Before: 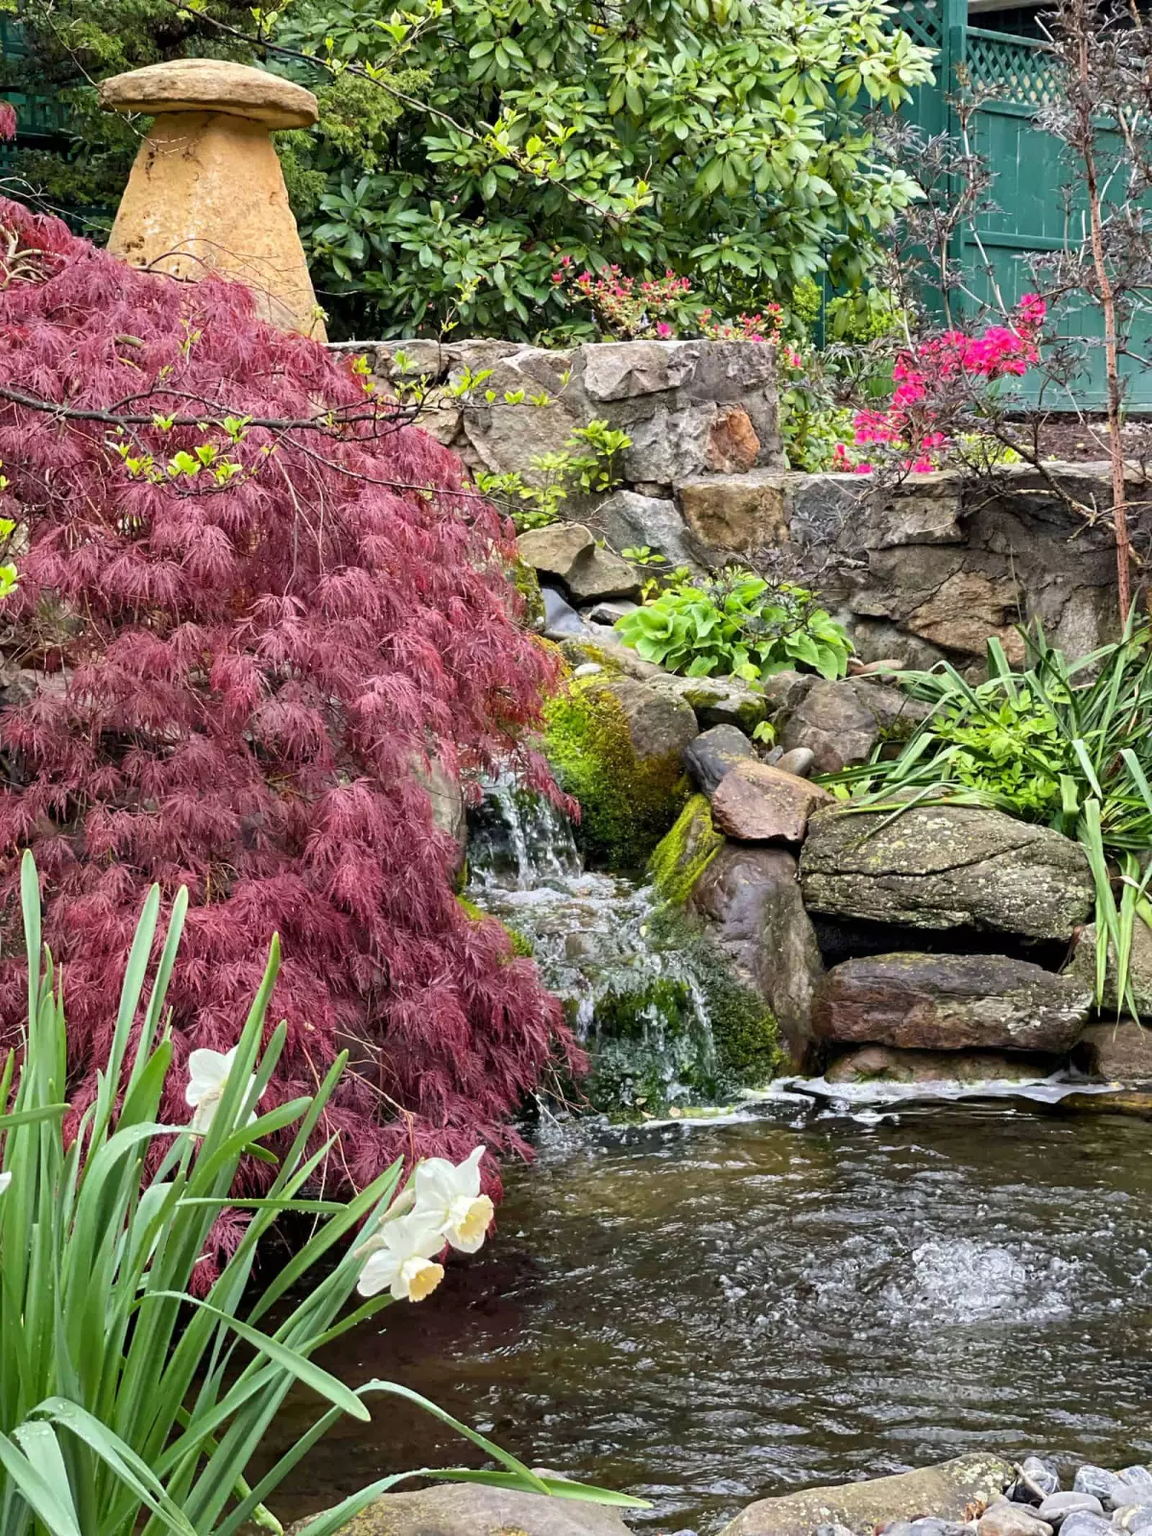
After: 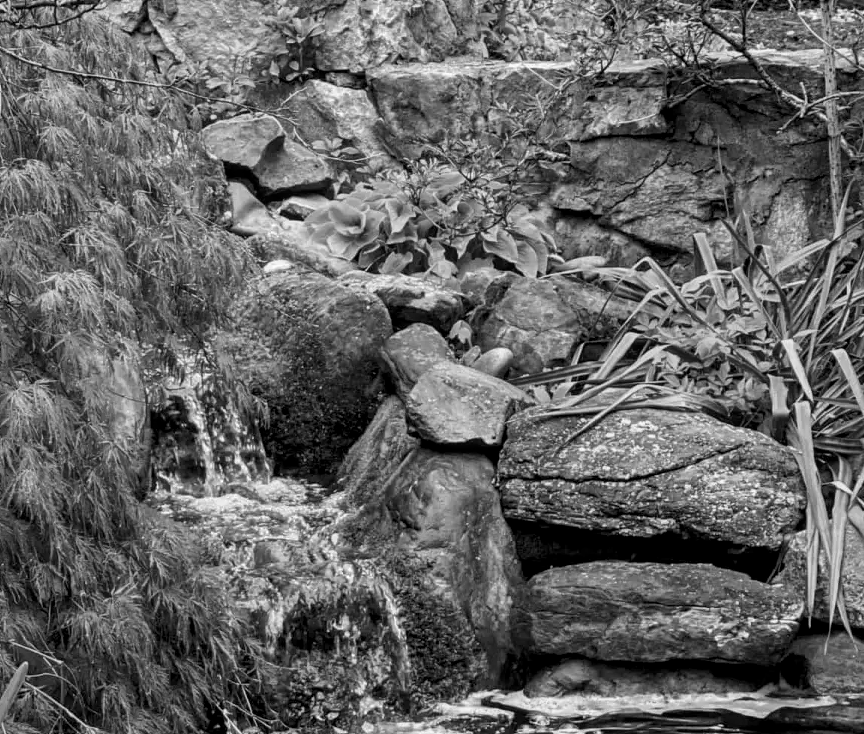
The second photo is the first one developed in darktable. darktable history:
local contrast: on, module defaults
color calibration: output gray [0.246, 0.254, 0.501, 0], gray › normalize channels true, illuminant same as pipeline (D50), adaptation XYZ, x 0.346, y 0.359, gamut compression 0
crop and rotate: left 27.938%, top 27.046%, bottom 27.046%
